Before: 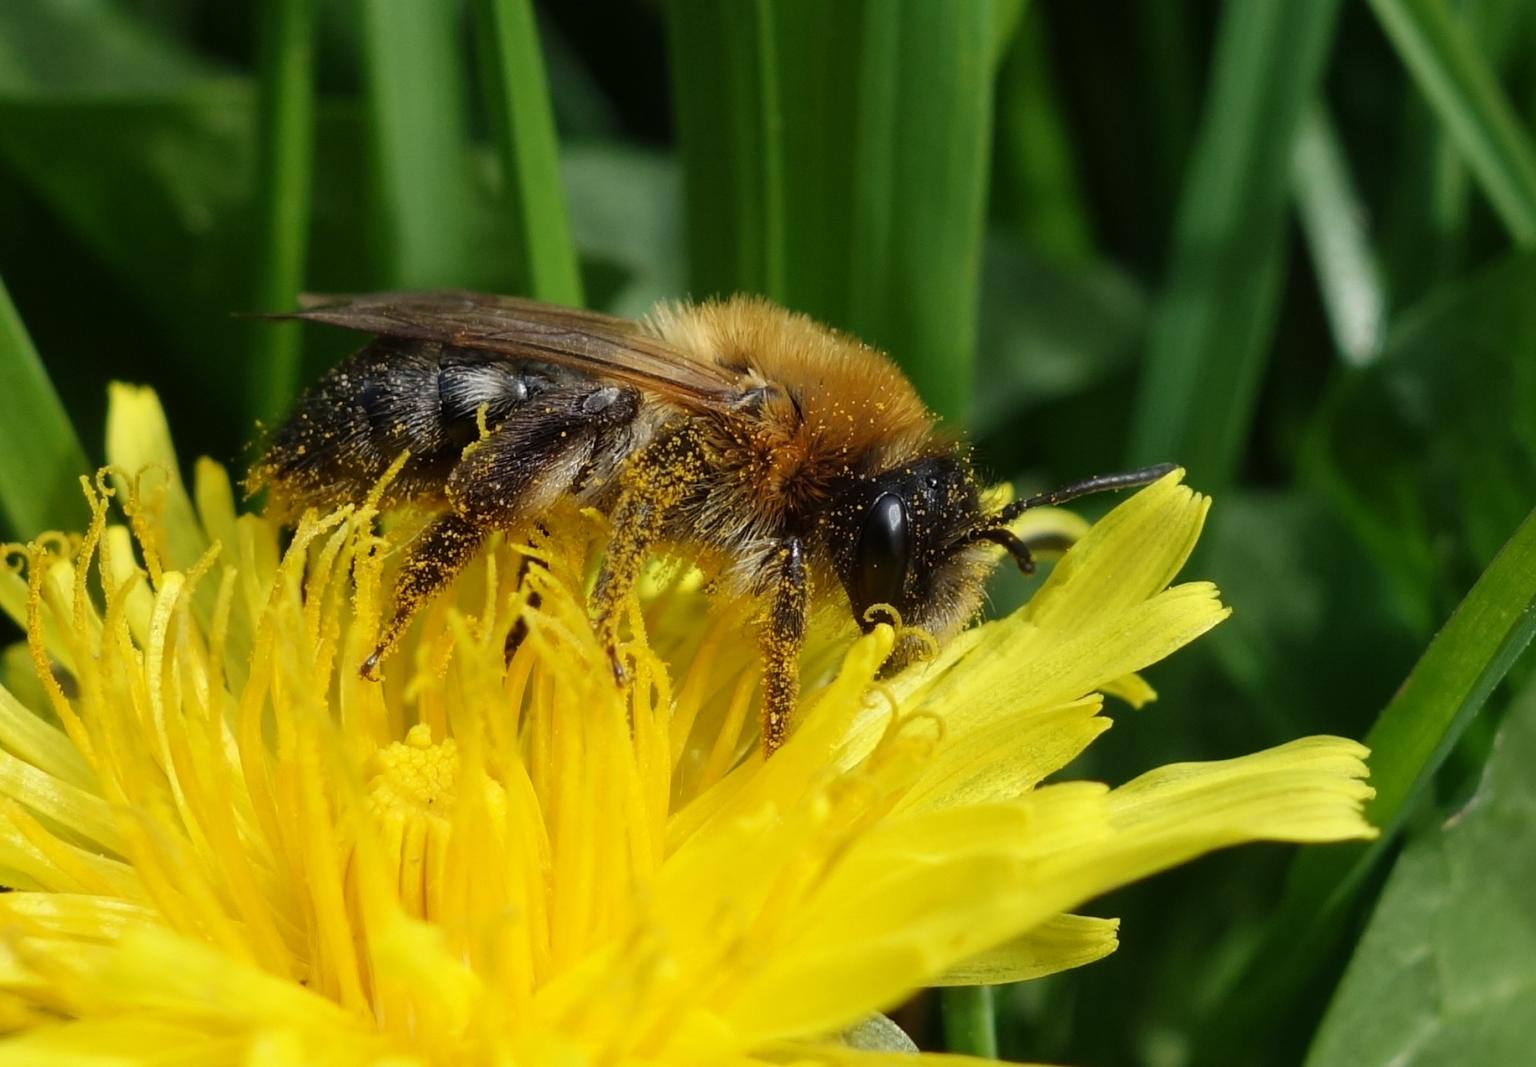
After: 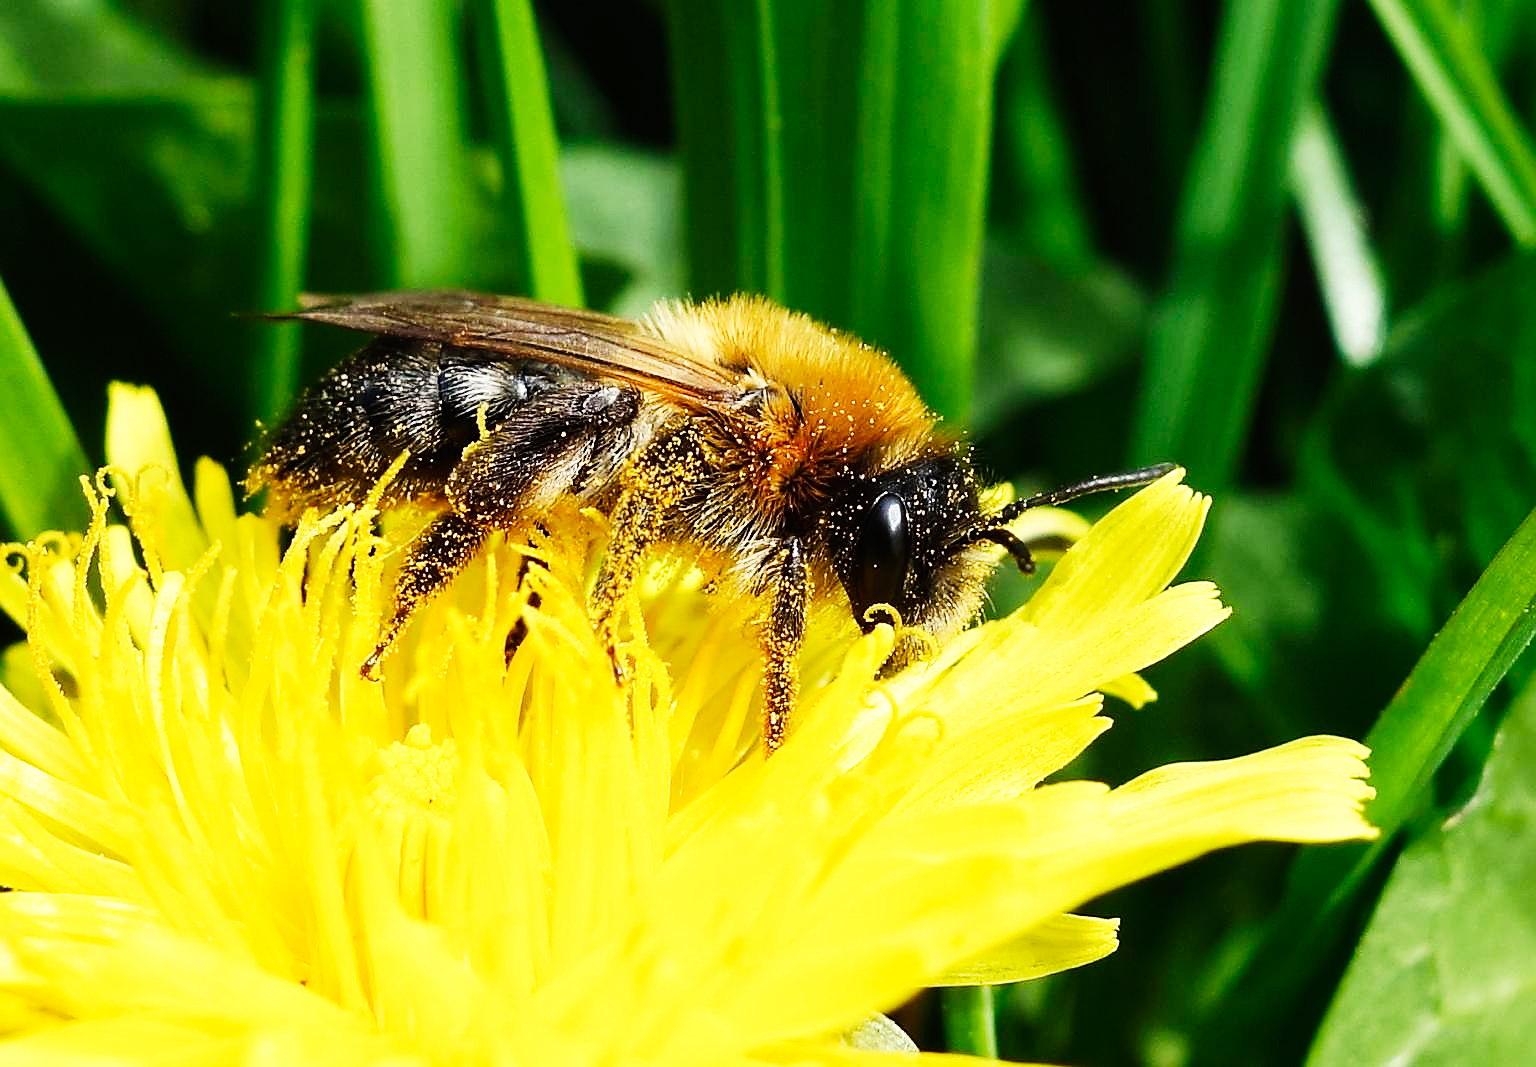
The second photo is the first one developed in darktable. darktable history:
base curve: curves: ch0 [(0, 0) (0.007, 0.004) (0.027, 0.03) (0.046, 0.07) (0.207, 0.54) (0.442, 0.872) (0.673, 0.972) (1, 1)], preserve colors none
sharpen: radius 1.348, amount 1.249, threshold 0.709
